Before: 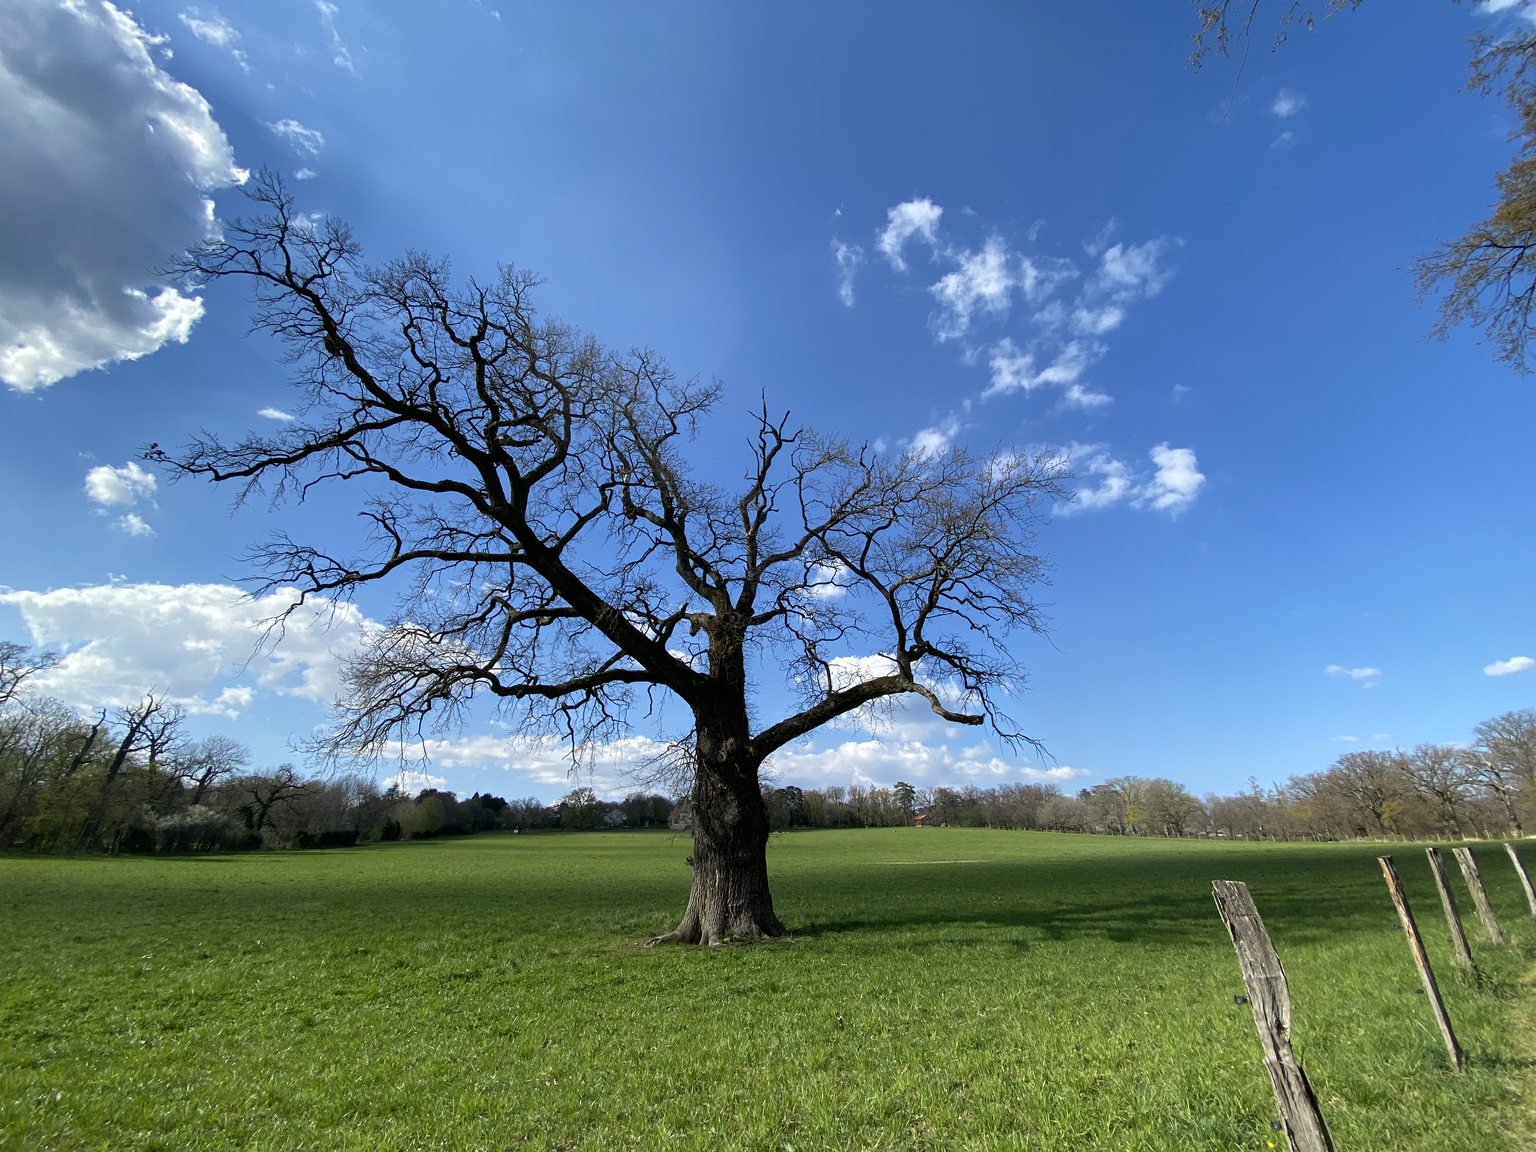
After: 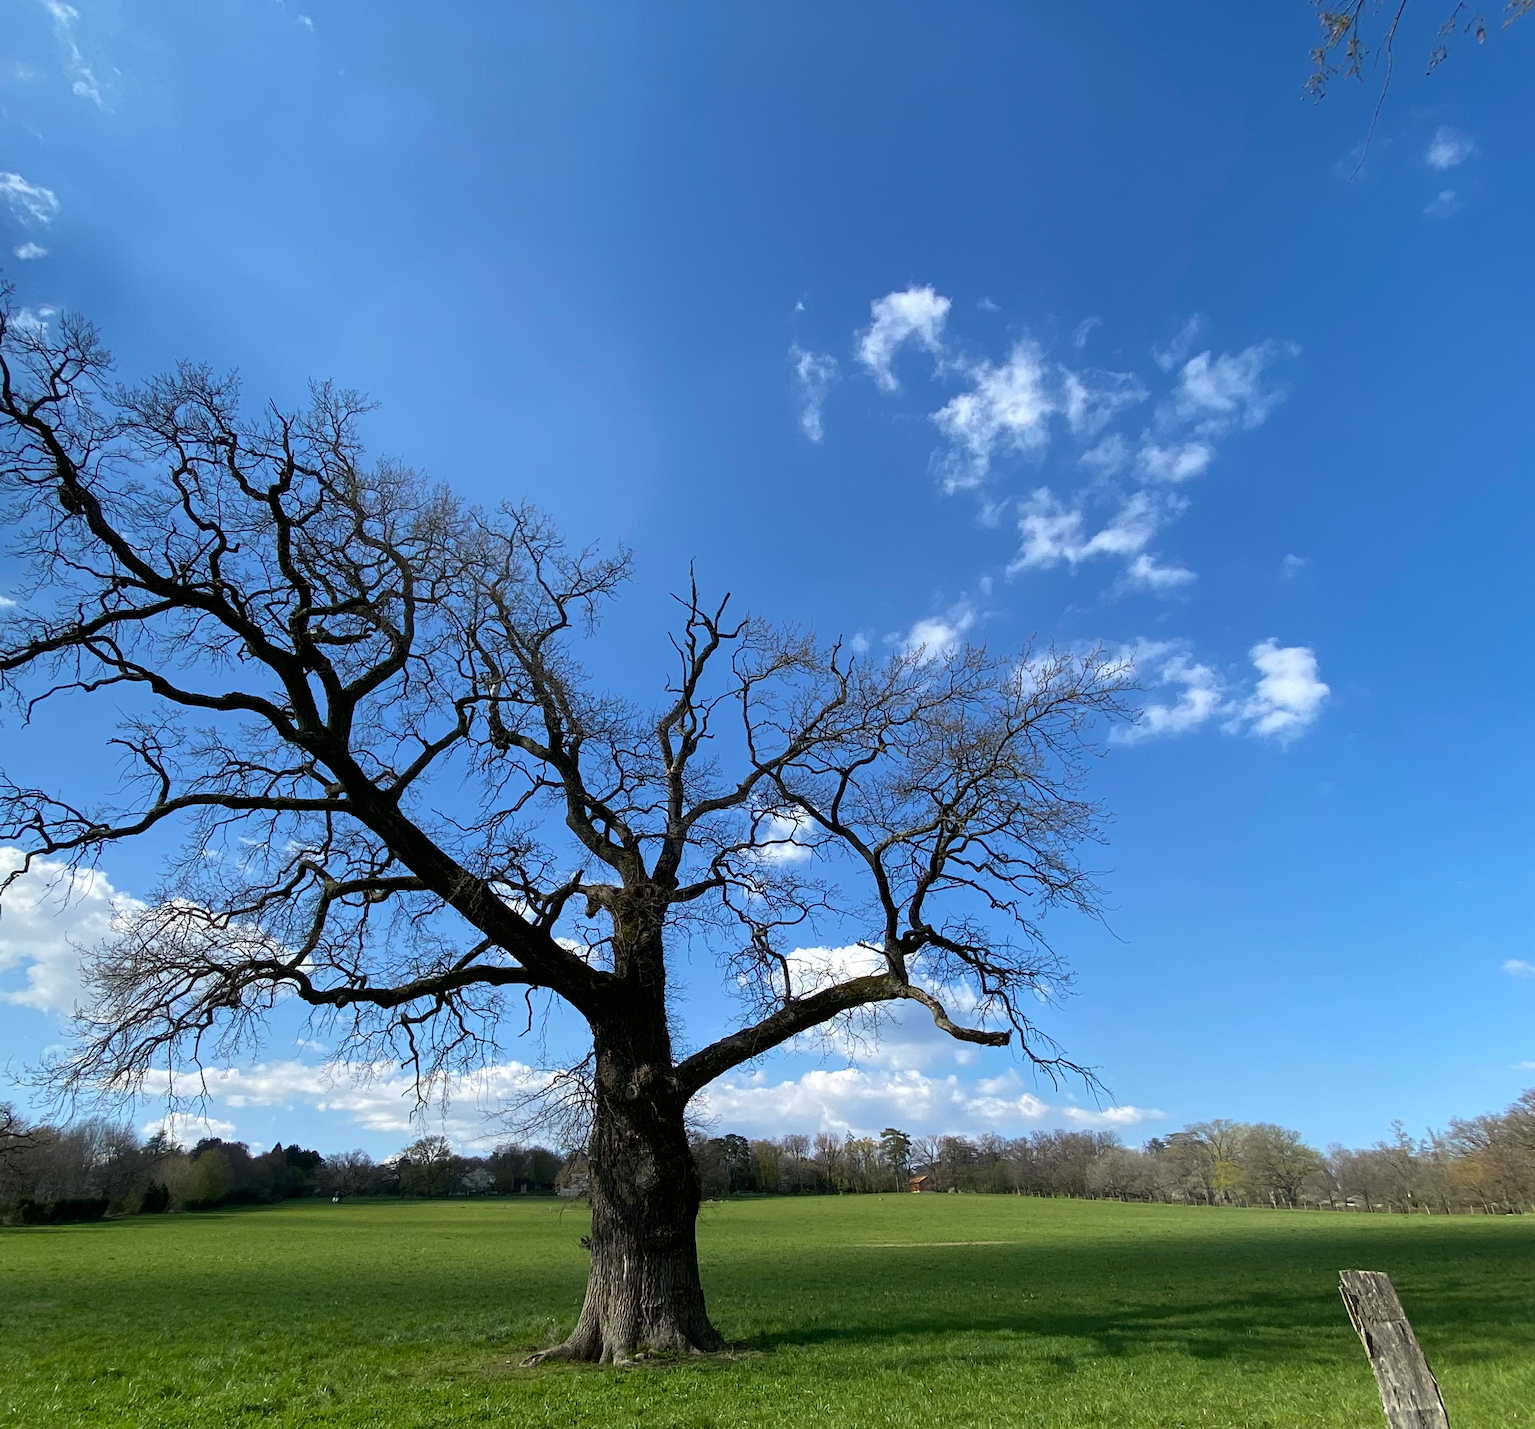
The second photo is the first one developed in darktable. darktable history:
crop: left 18.479%, right 12.2%, bottom 13.971%
tone equalizer: on, module defaults
